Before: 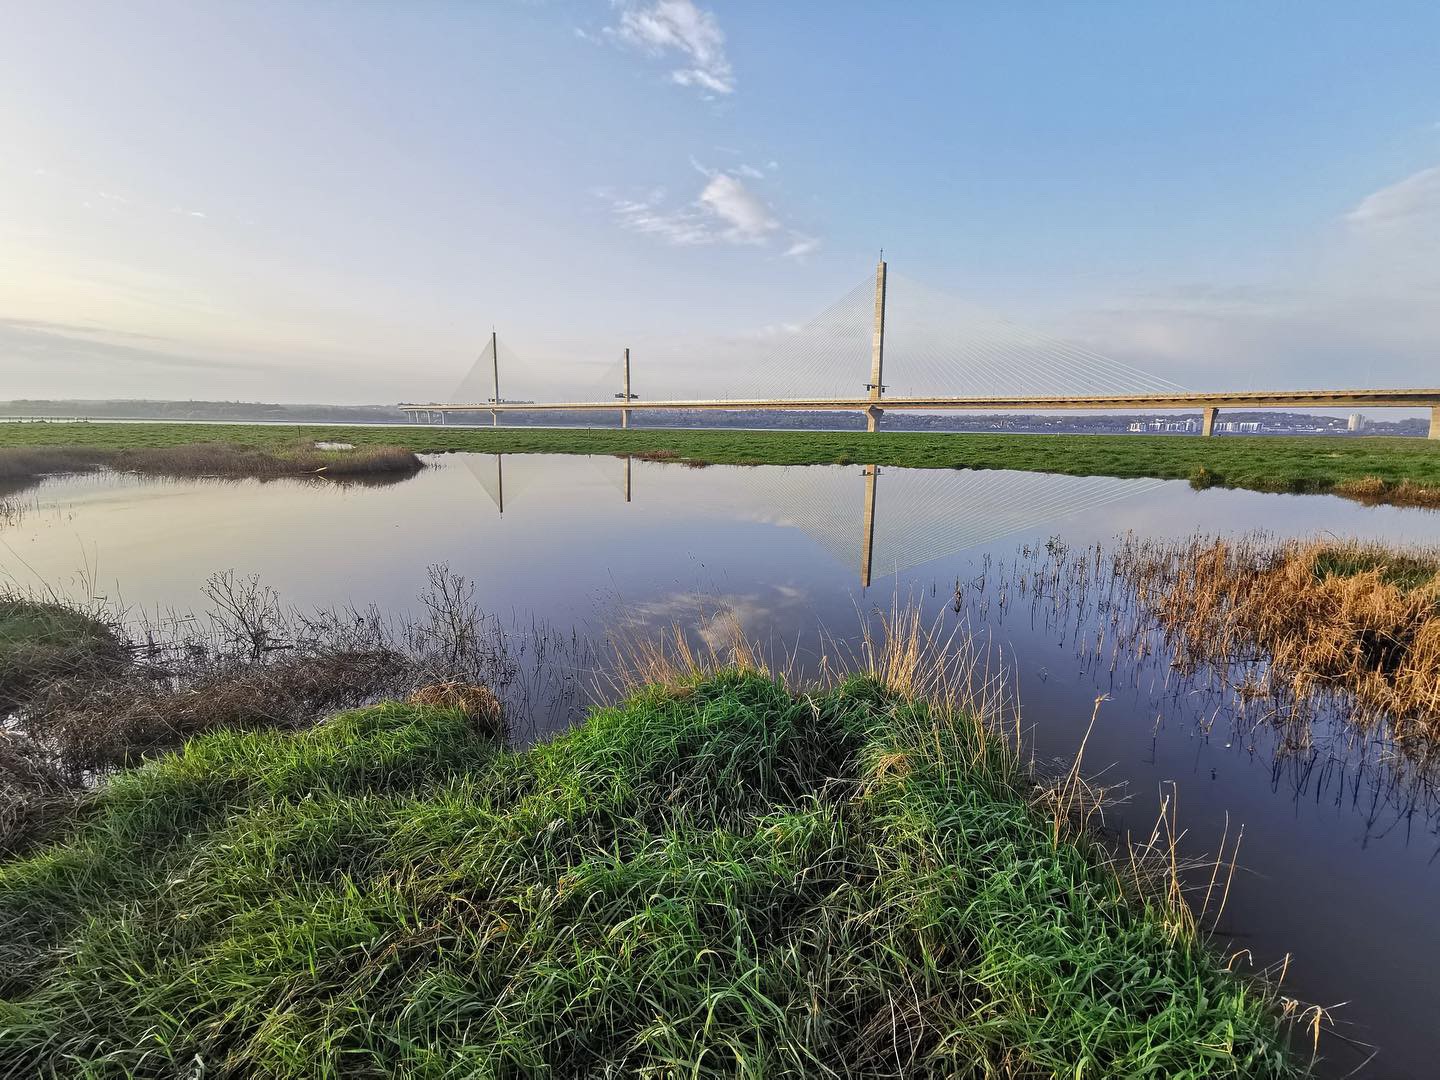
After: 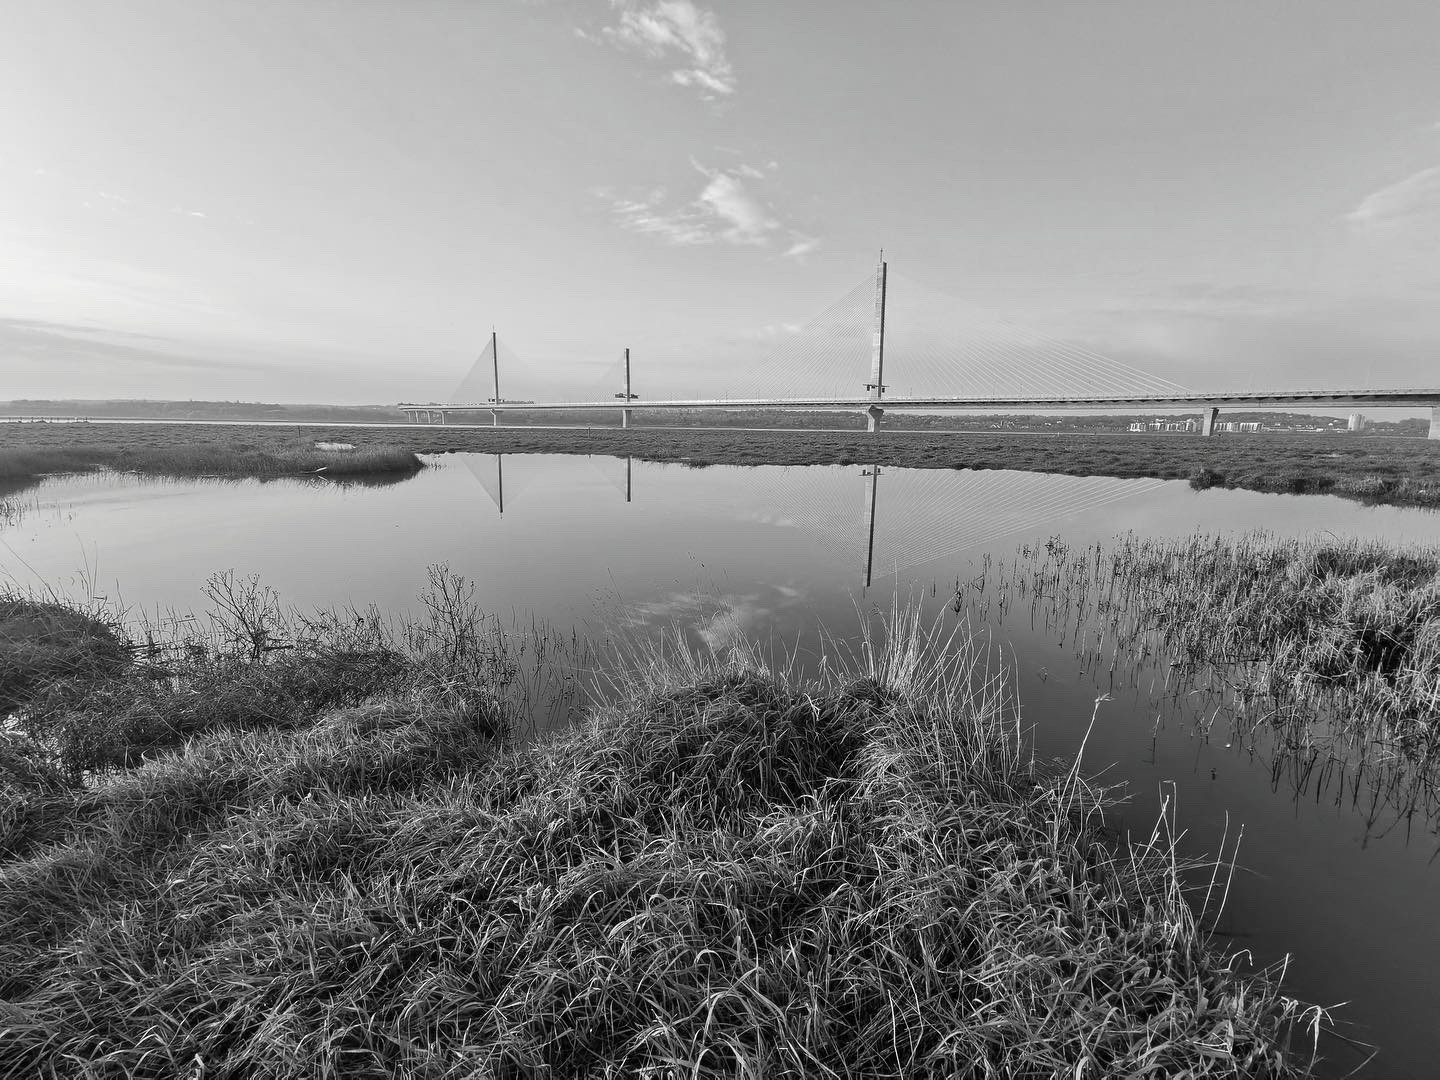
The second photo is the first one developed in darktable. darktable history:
contrast brightness saturation: saturation -0.994
